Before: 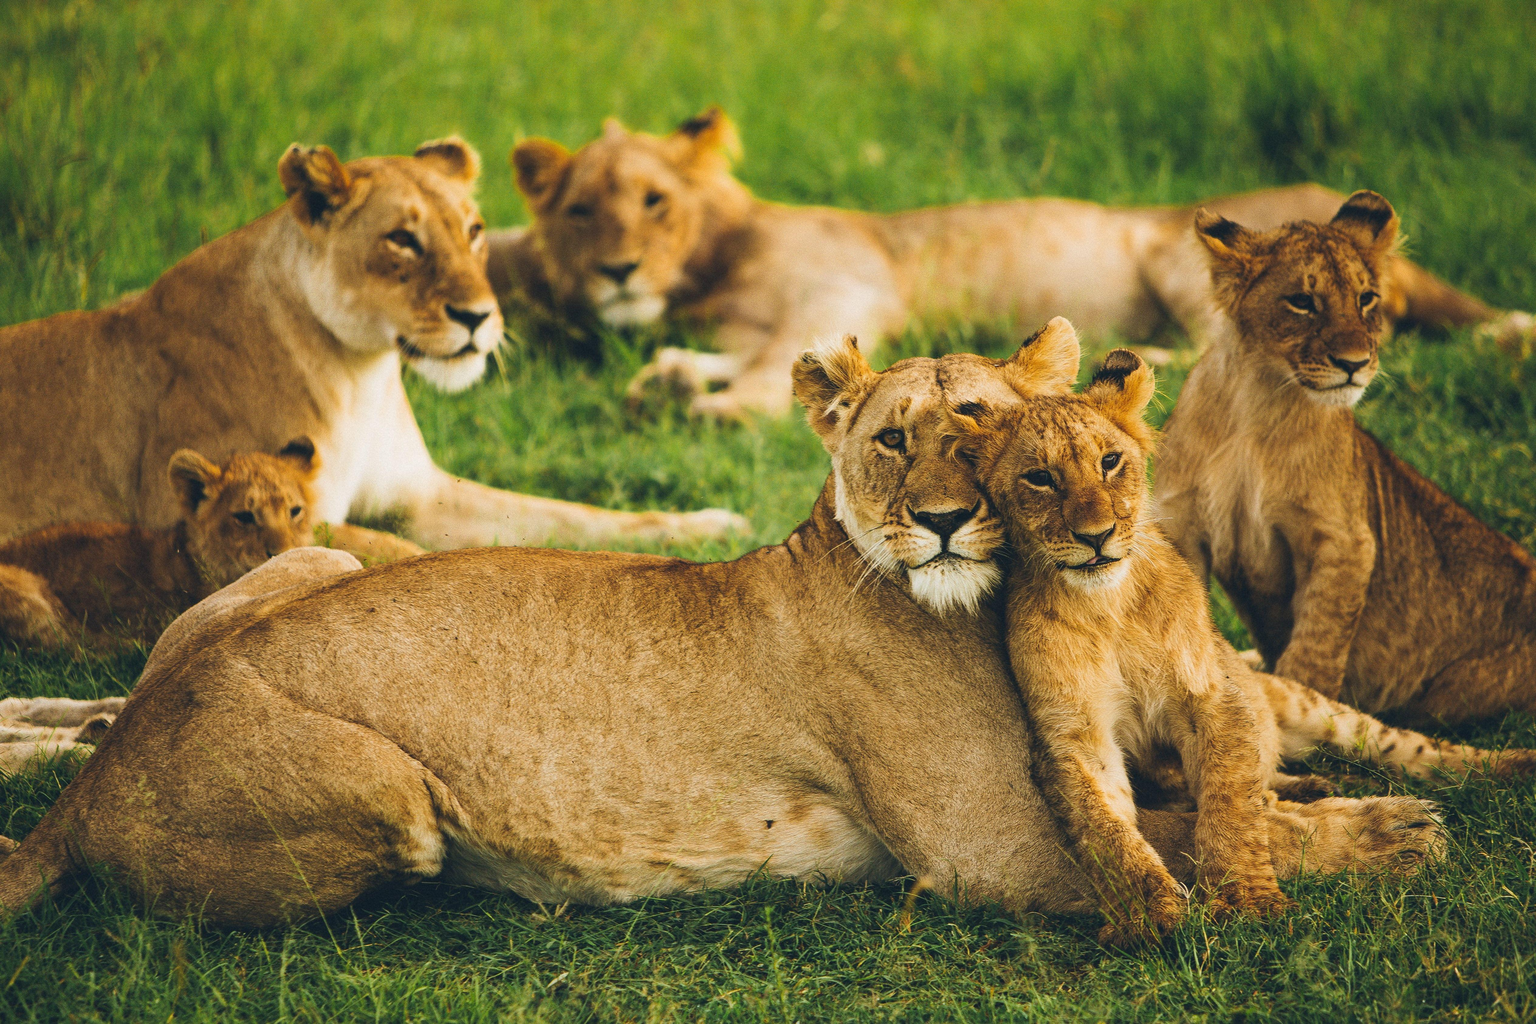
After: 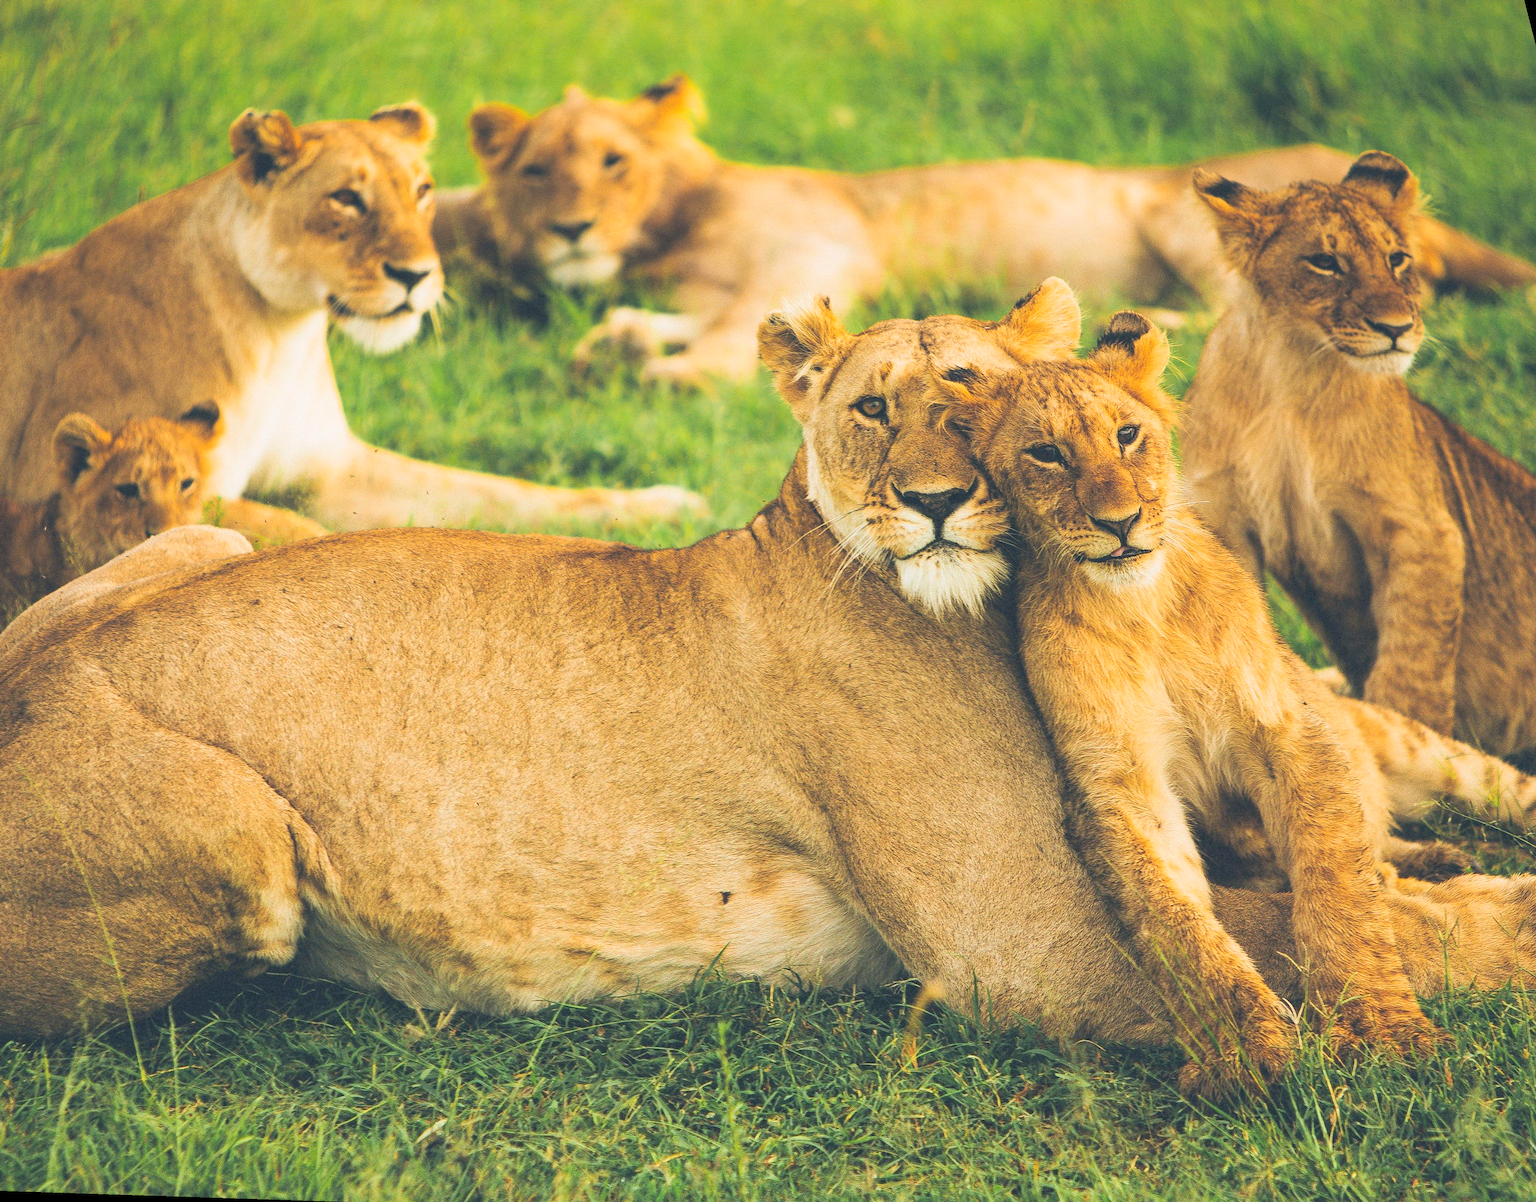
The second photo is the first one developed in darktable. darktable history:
contrast brightness saturation: contrast 0.1, brightness 0.3, saturation 0.14
rotate and perspective: rotation 0.72°, lens shift (vertical) -0.352, lens shift (horizontal) -0.051, crop left 0.152, crop right 0.859, crop top 0.019, crop bottom 0.964
